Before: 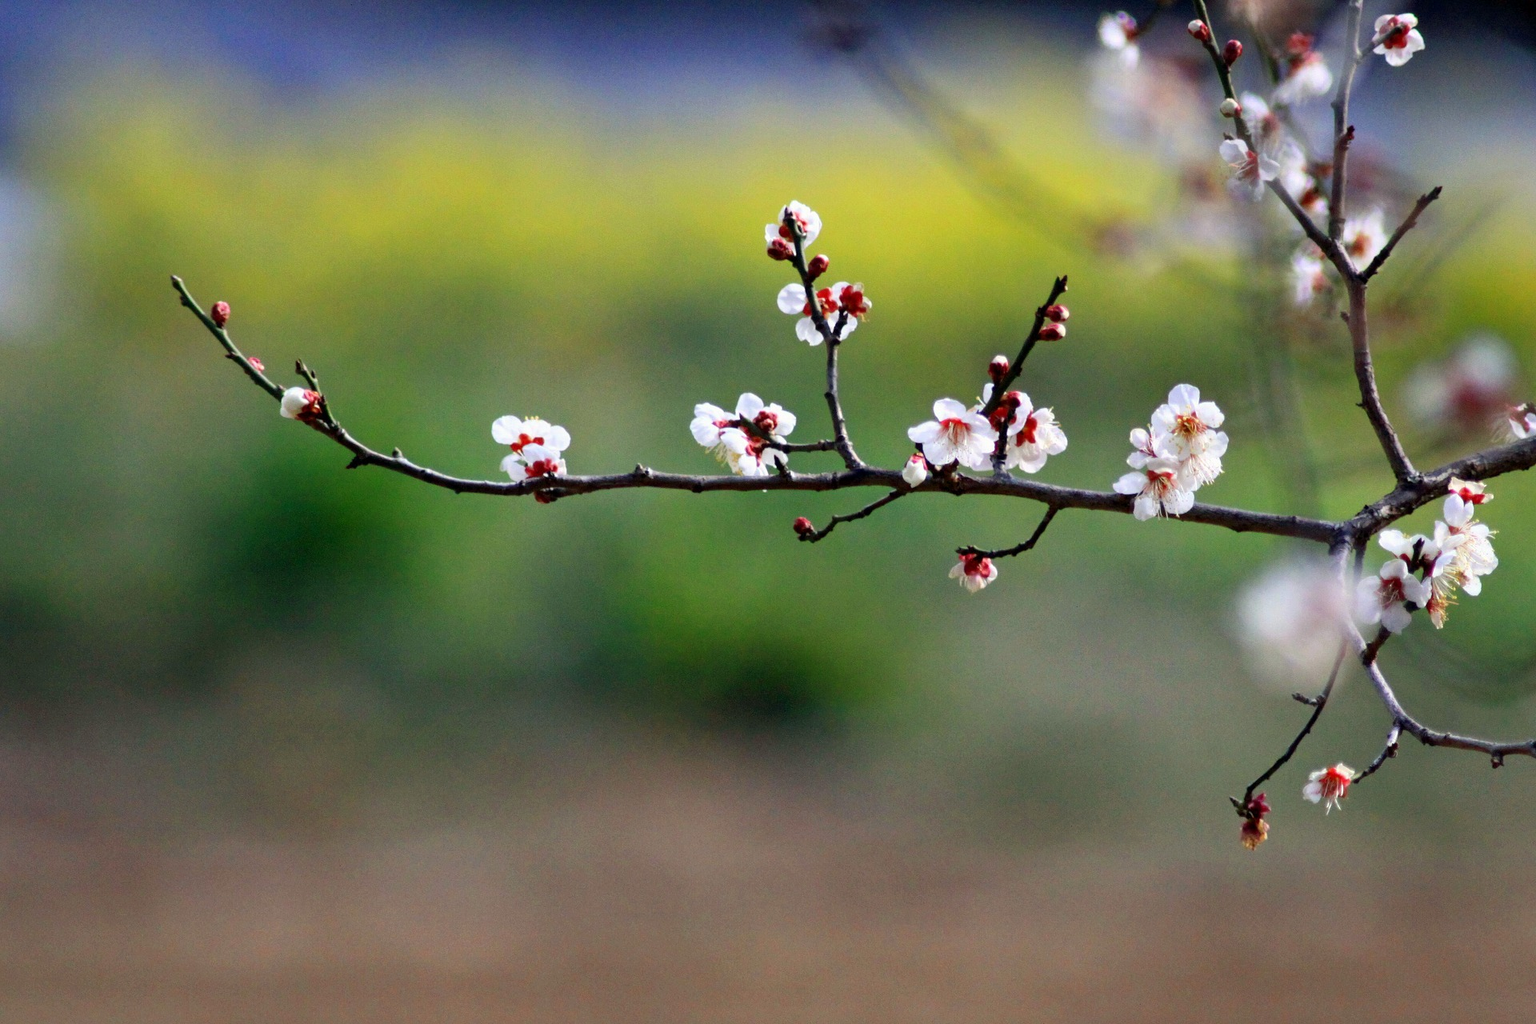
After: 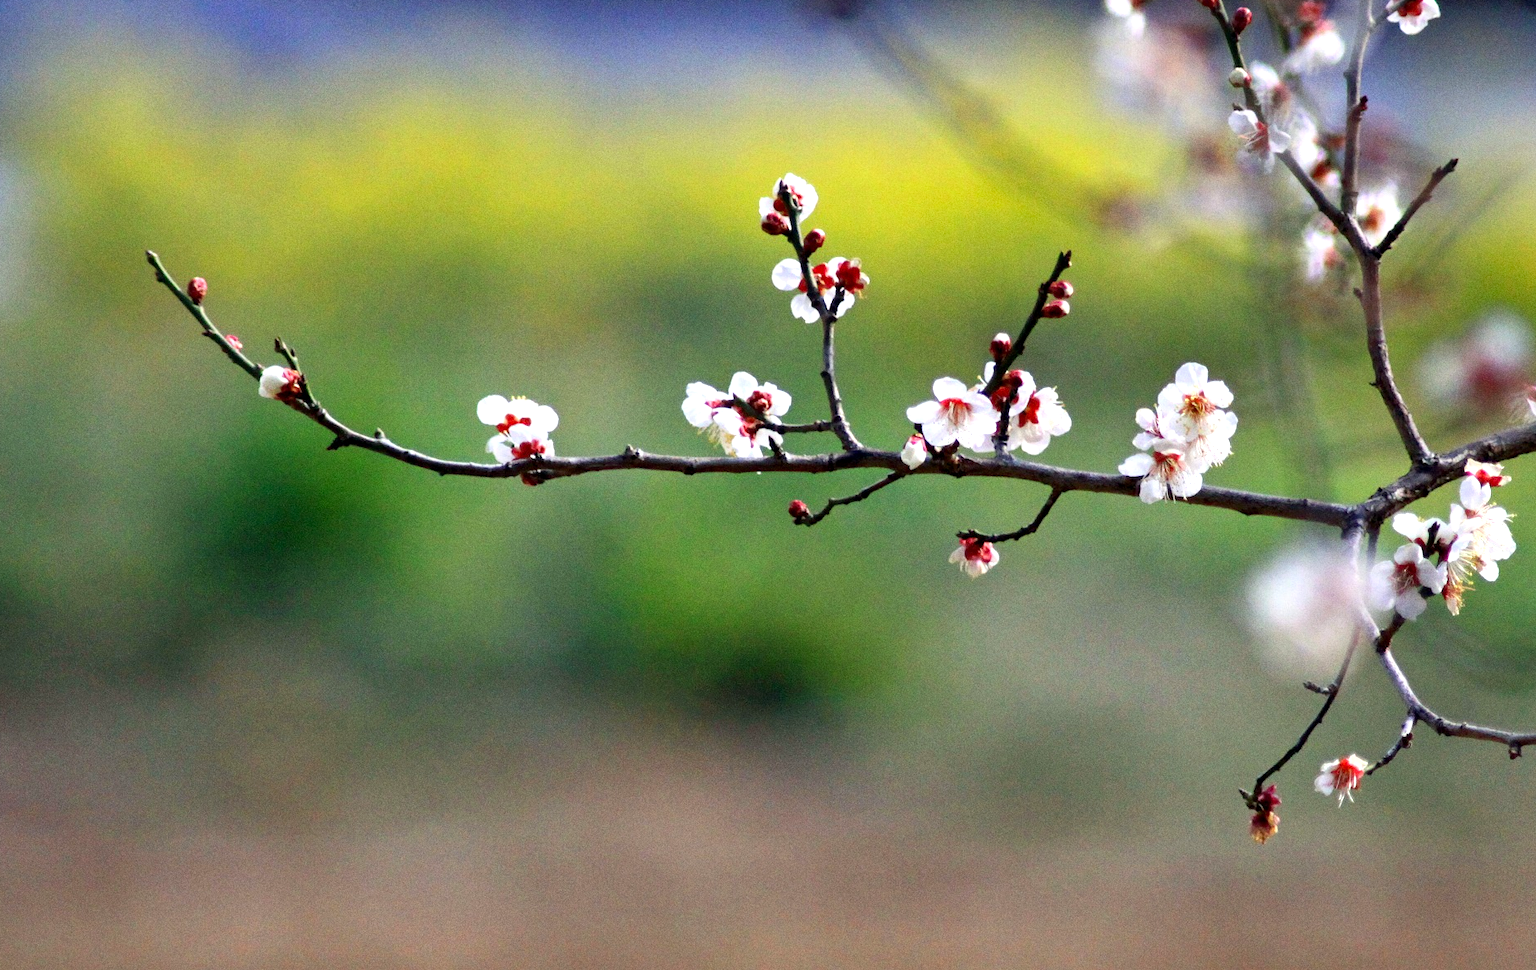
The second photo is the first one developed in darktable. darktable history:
grain: coarseness 0.09 ISO
crop: left 1.964%, top 3.251%, right 1.122%, bottom 4.933%
shadows and highlights: soften with gaussian
exposure: black level correction 0.001, exposure 0.5 EV, compensate exposure bias true, compensate highlight preservation false
